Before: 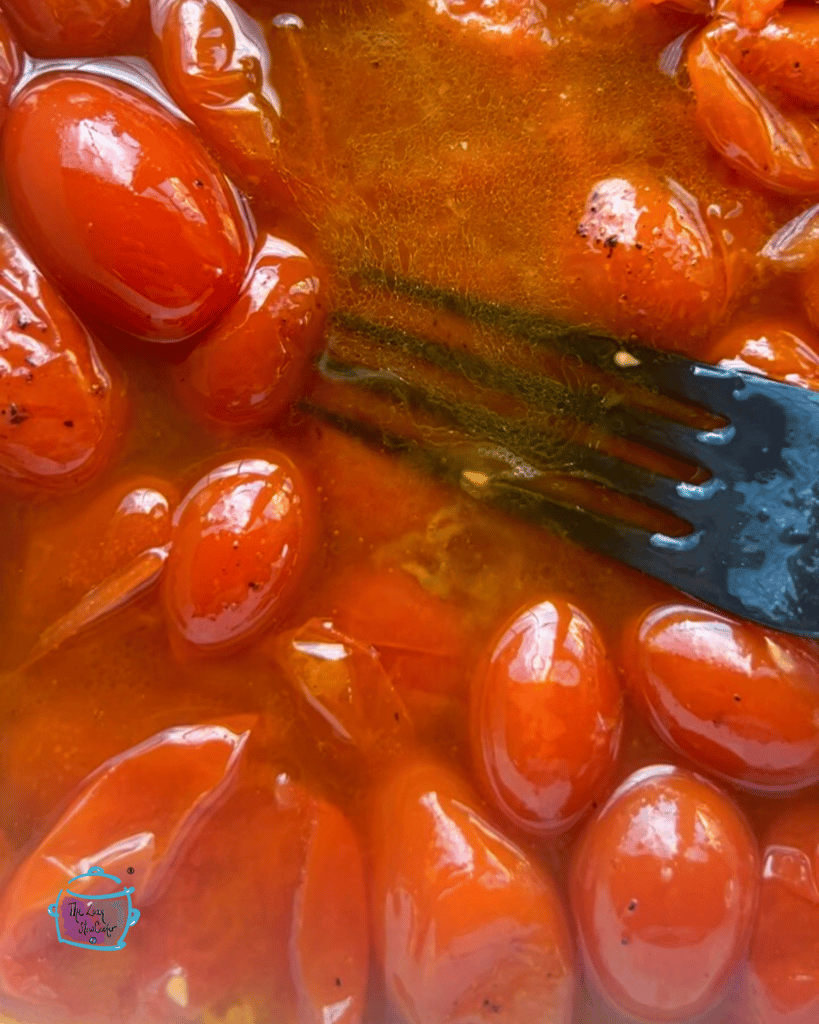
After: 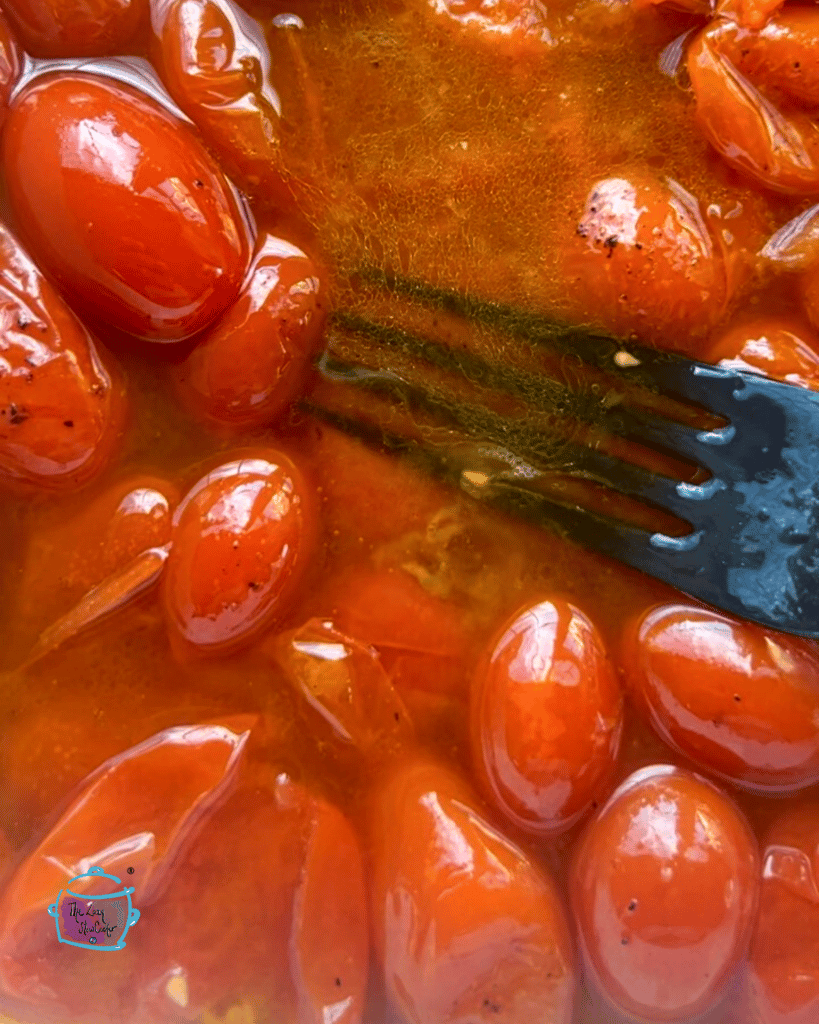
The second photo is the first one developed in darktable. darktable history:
bloom: size 9%, threshold 100%, strength 7%
local contrast: mode bilateral grid, contrast 20, coarseness 50, detail 120%, midtone range 0.2
